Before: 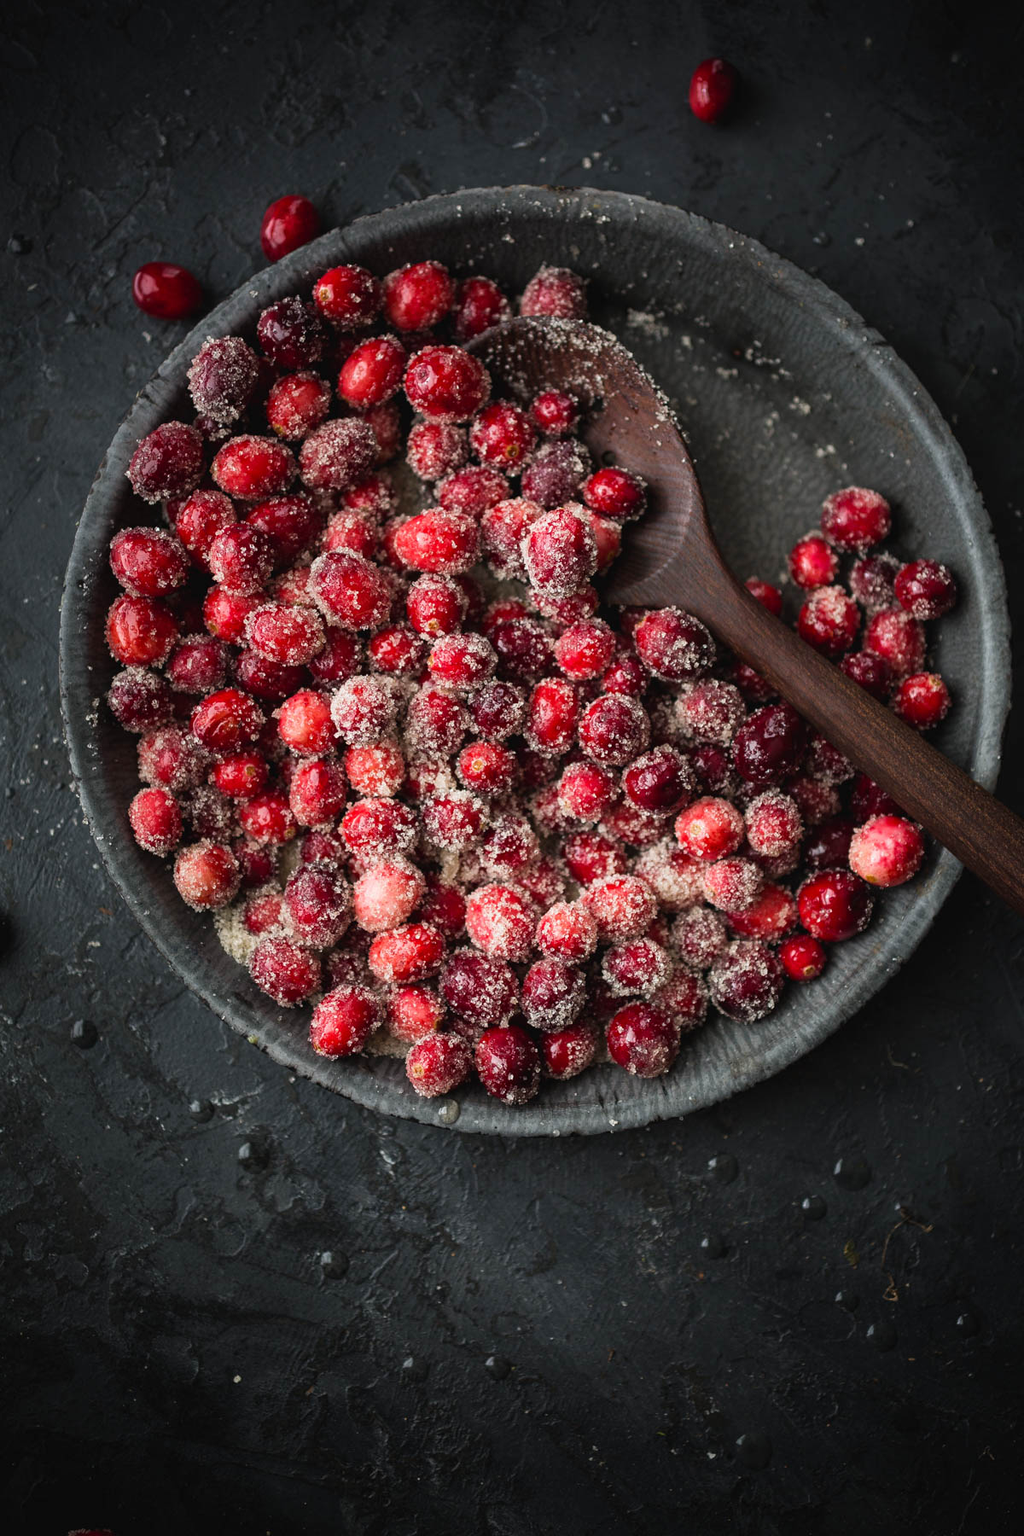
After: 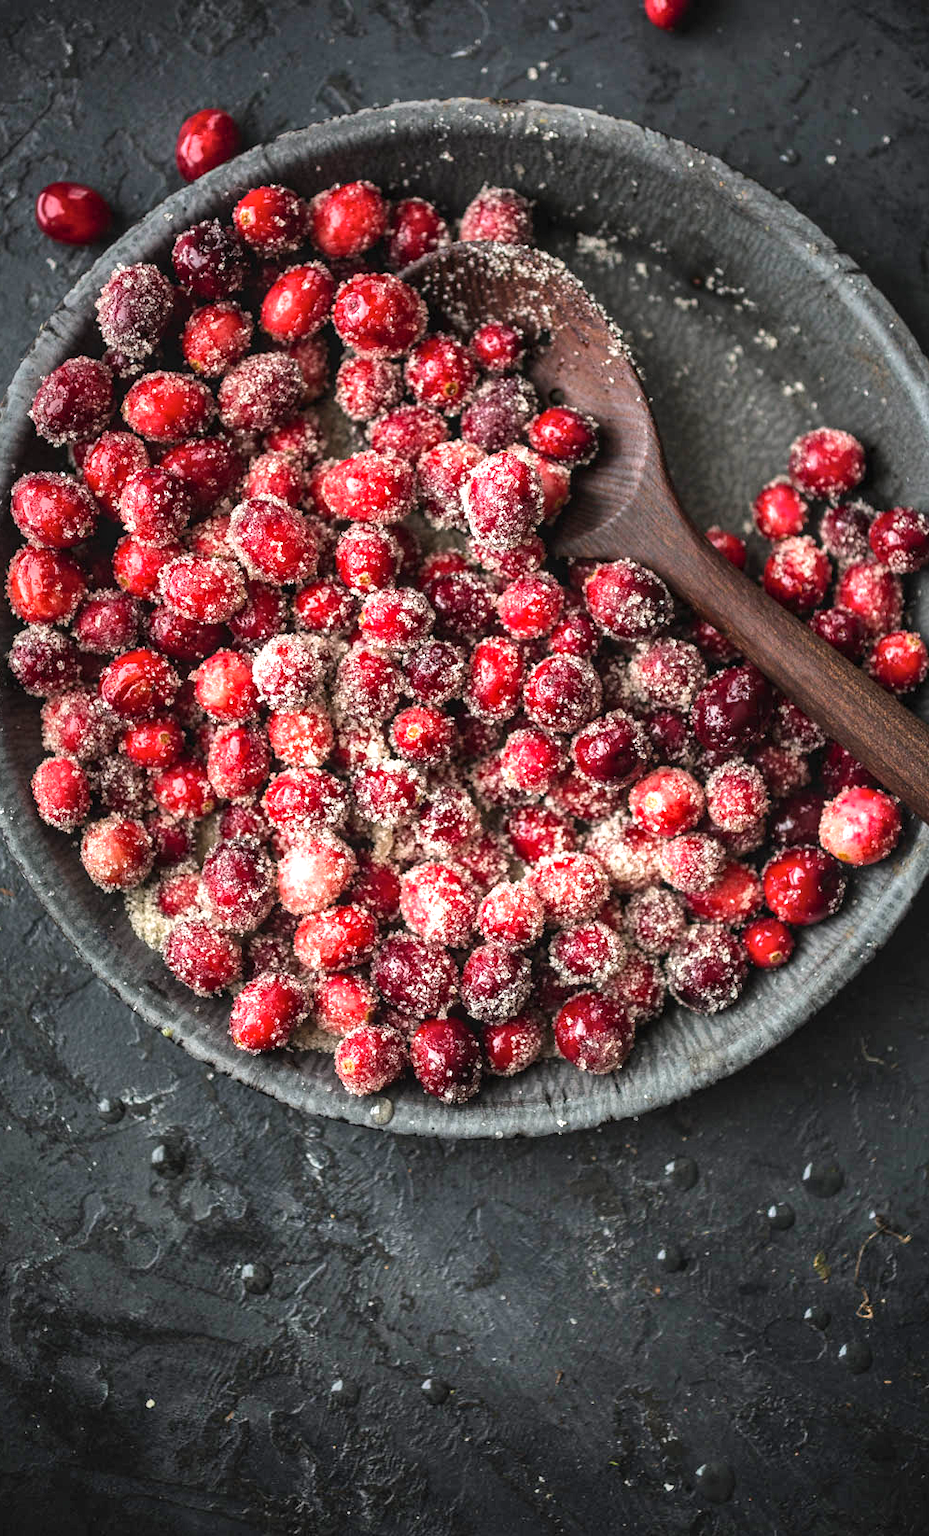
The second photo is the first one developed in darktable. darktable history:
crop: left 9.76%, top 6.253%, right 7.204%, bottom 2.248%
local contrast: on, module defaults
shadows and highlights: soften with gaussian
exposure: black level correction 0, exposure 0.698 EV, compensate exposure bias true, compensate highlight preservation false
